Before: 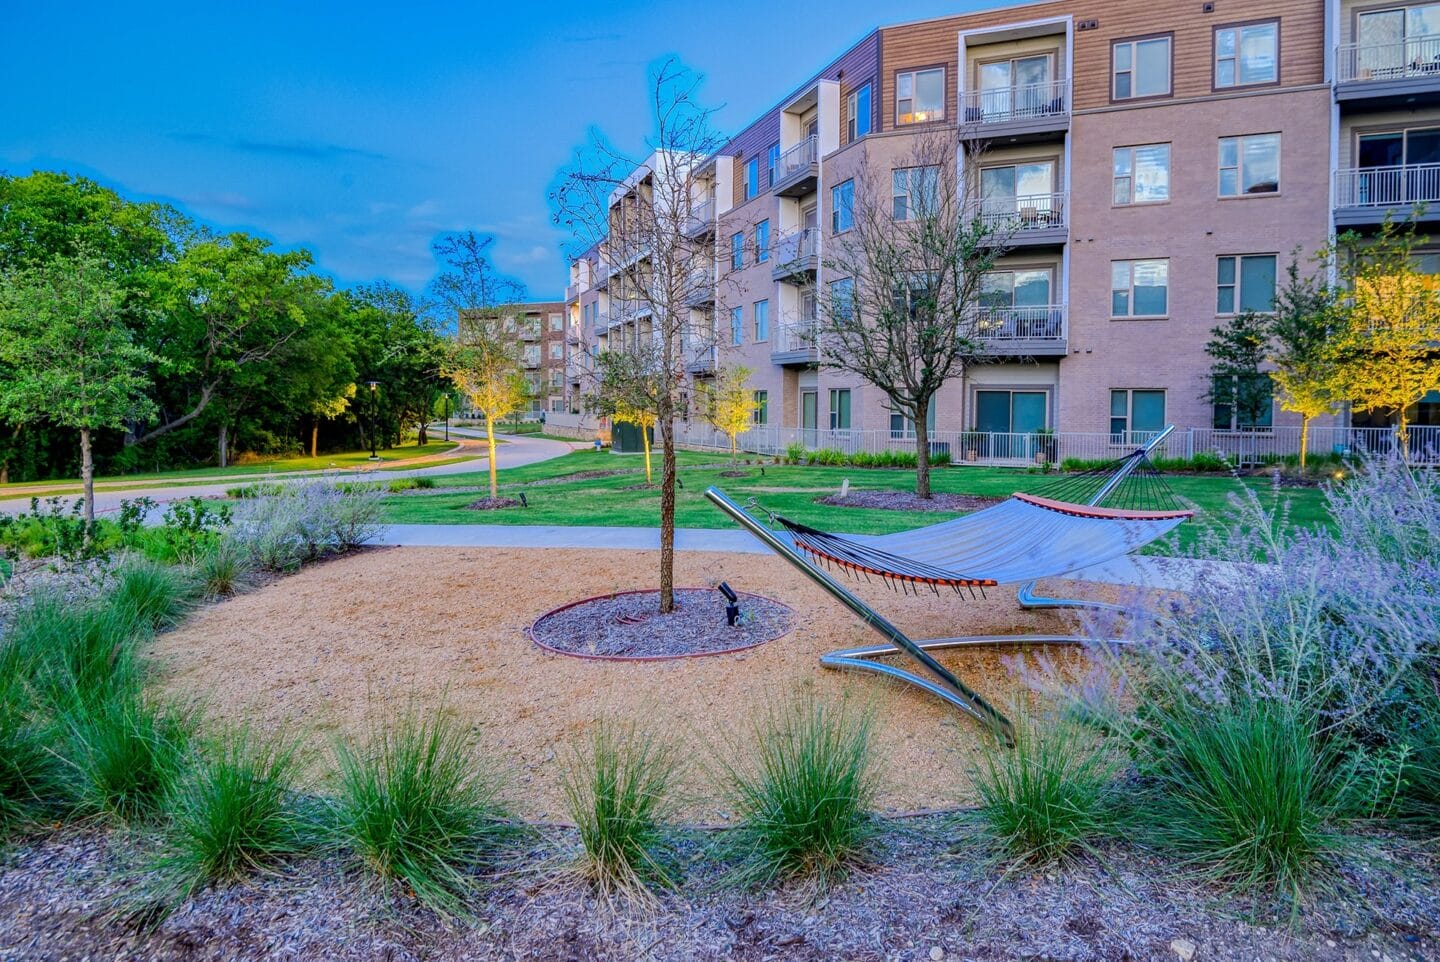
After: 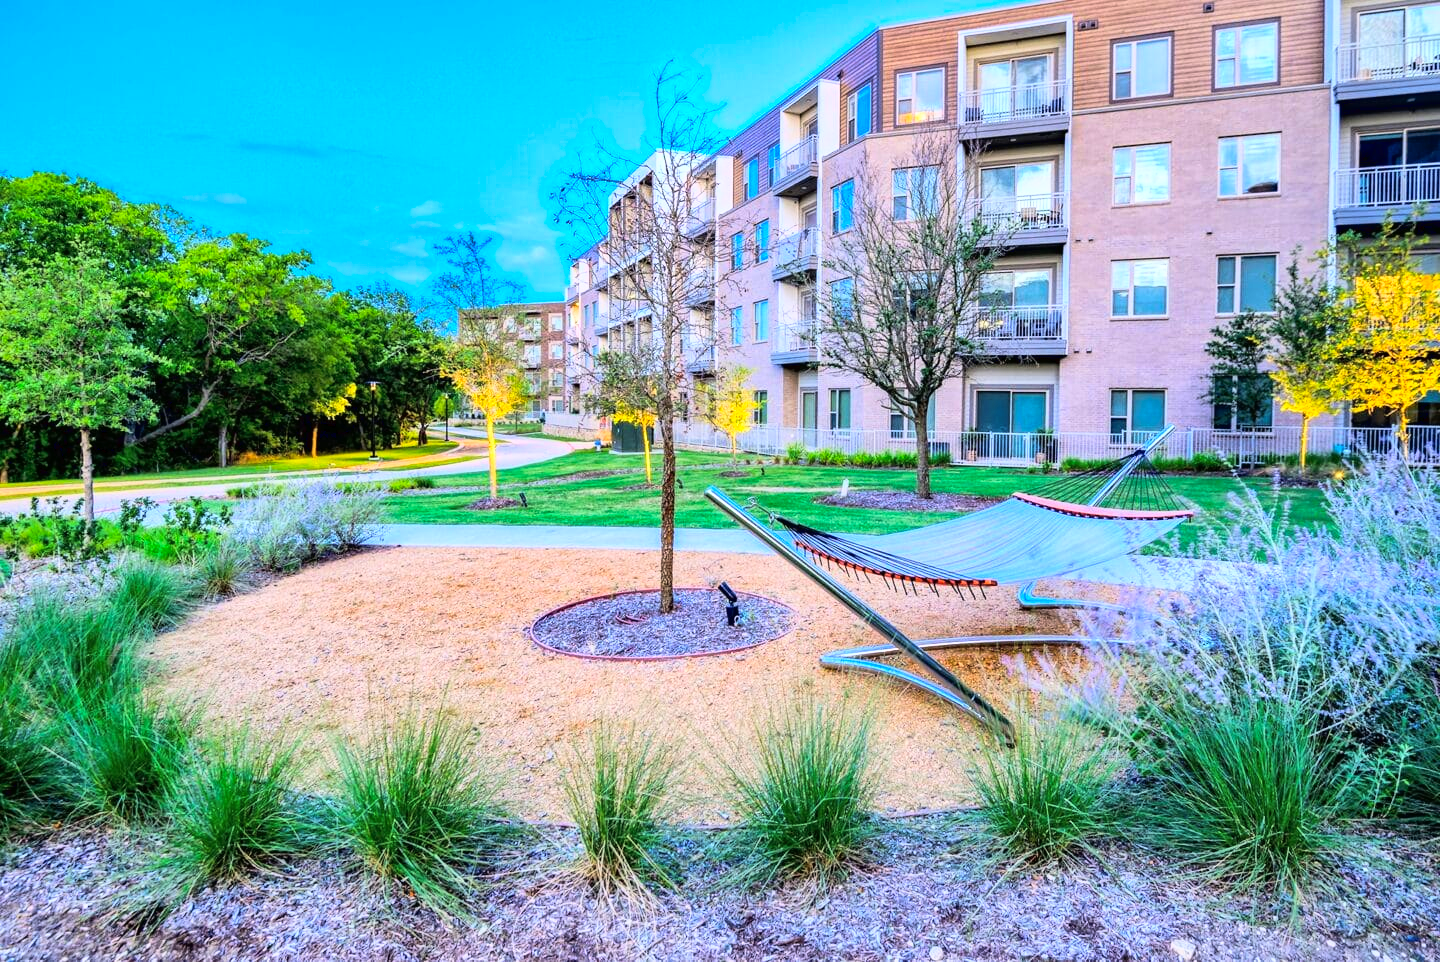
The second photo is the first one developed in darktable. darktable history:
base curve: curves: ch0 [(0, 0) (0.007, 0.004) (0.027, 0.03) (0.046, 0.07) (0.207, 0.54) (0.442, 0.872) (0.673, 0.972) (1, 1)]
shadows and highlights: shadows color adjustment 97.67%
